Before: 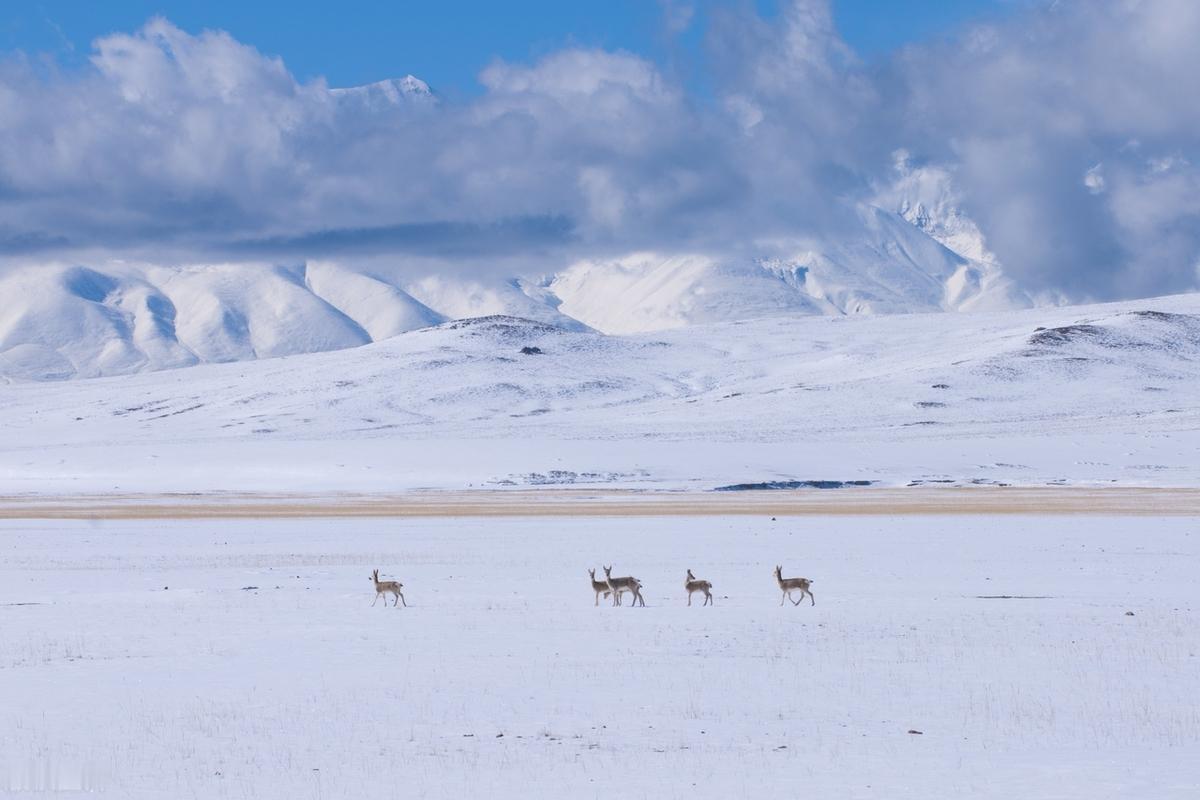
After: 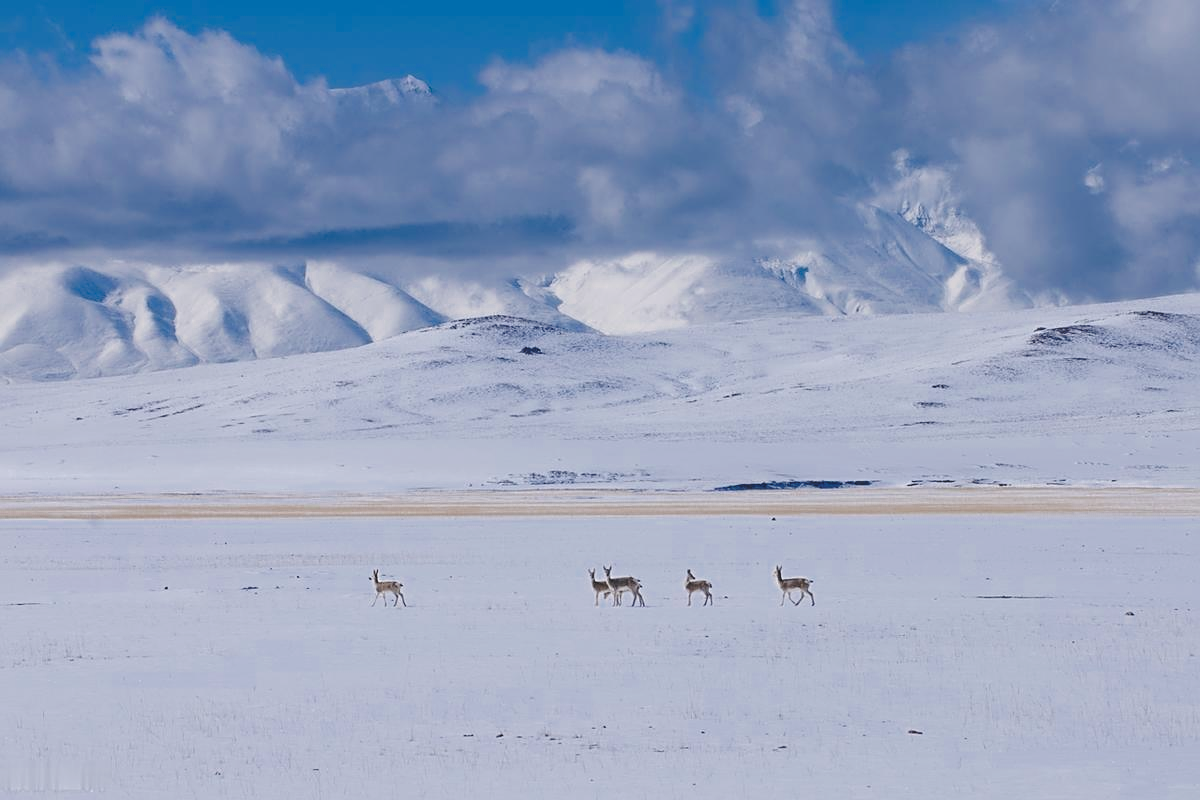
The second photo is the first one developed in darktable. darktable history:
base curve: curves: ch0 [(0, 0) (0.073, 0.04) (0.157, 0.139) (0.492, 0.492) (0.758, 0.758) (1, 1)], preserve colors none
color zones: curves: ch0 [(0, 0.5) (0.125, 0.4) (0.25, 0.5) (0.375, 0.4) (0.5, 0.4) (0.625, 0.35) (0.75, 0.35) (0.875, 0.5)]; ch1 [(0, 0.35) (0.125, 0.45) (0.25, 0.35) (0.375, 0.35) (0.5, 0.35) (0.625, 0.35) (0.75, 0.45) (0.875, 0.35)]; ch2 [(0, 0.6) (0.125, 0.5) (0.25, 0.5) (0.375, 0.6) (0.5, 0.6) (0.625, 0.5) (0.75, 0.5) (0.875, 0.5)]
sharpen: on, module defaults
contrast brightness saturation: contrast -0.101, brightness 0.053, saturation 0.077
